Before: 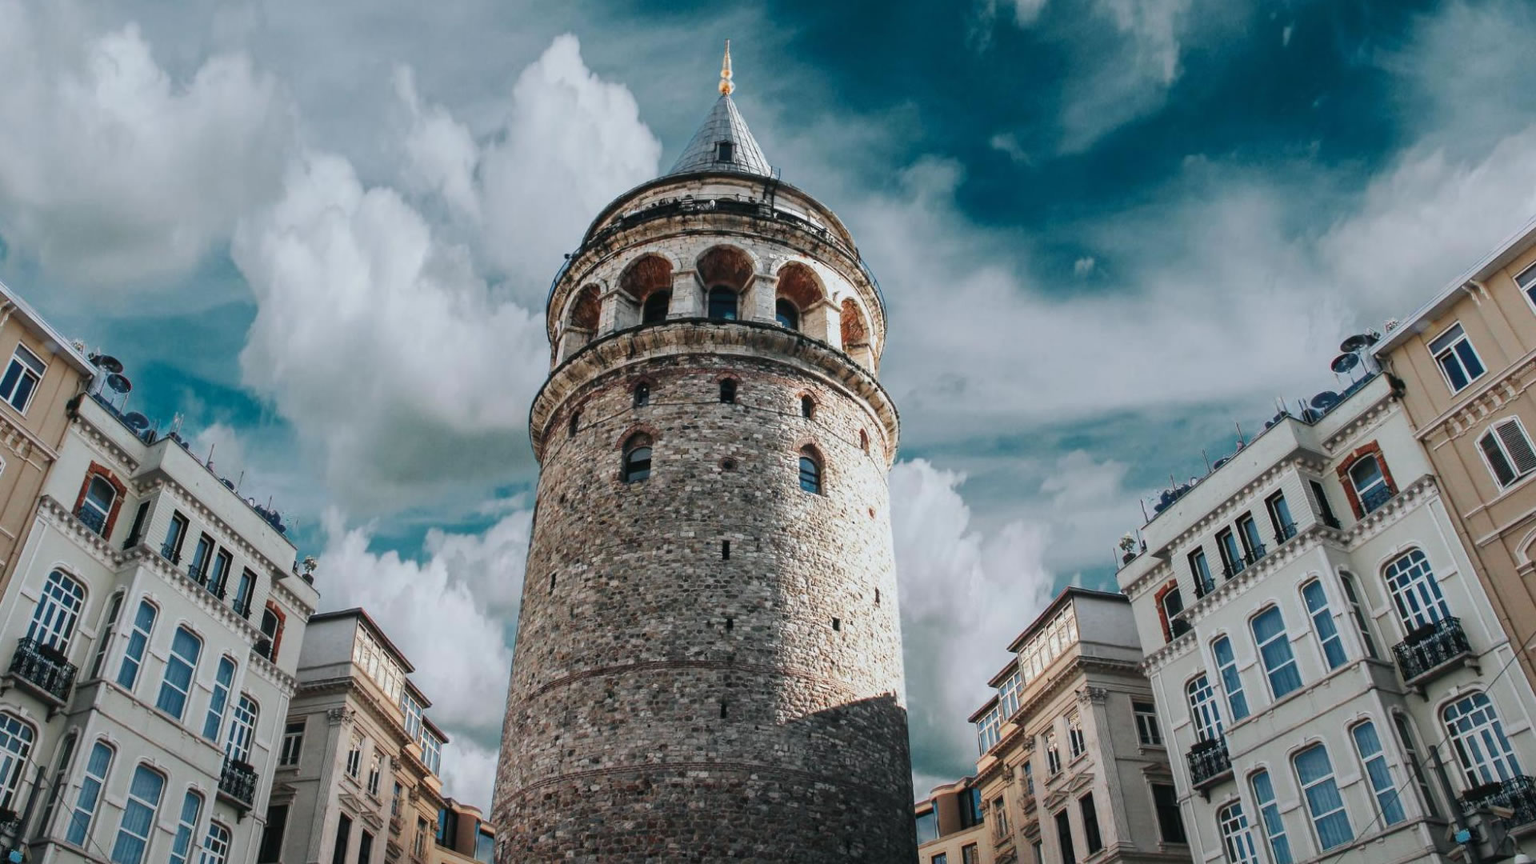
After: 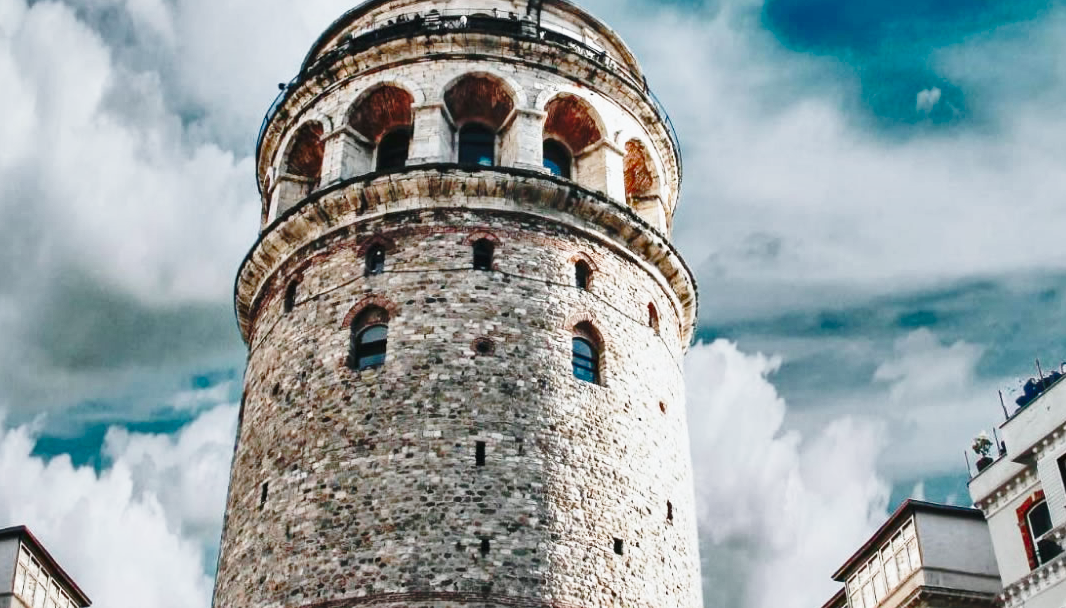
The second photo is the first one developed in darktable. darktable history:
base curve: curves: ch0 [(0, 0) (0.032, 0.037) (0.105, 0.228) (0.435, 0.76) (0.856, 0.983) (1, 1)], preserve colors none
crop and rotate: left 22.281%, top 21.735%, right 22.15%, bottom 21.893%
shadows and highlights: radius 107.84, shadows 44.47, highlights -66.5, low approximation 0.01, soften with gaussian
